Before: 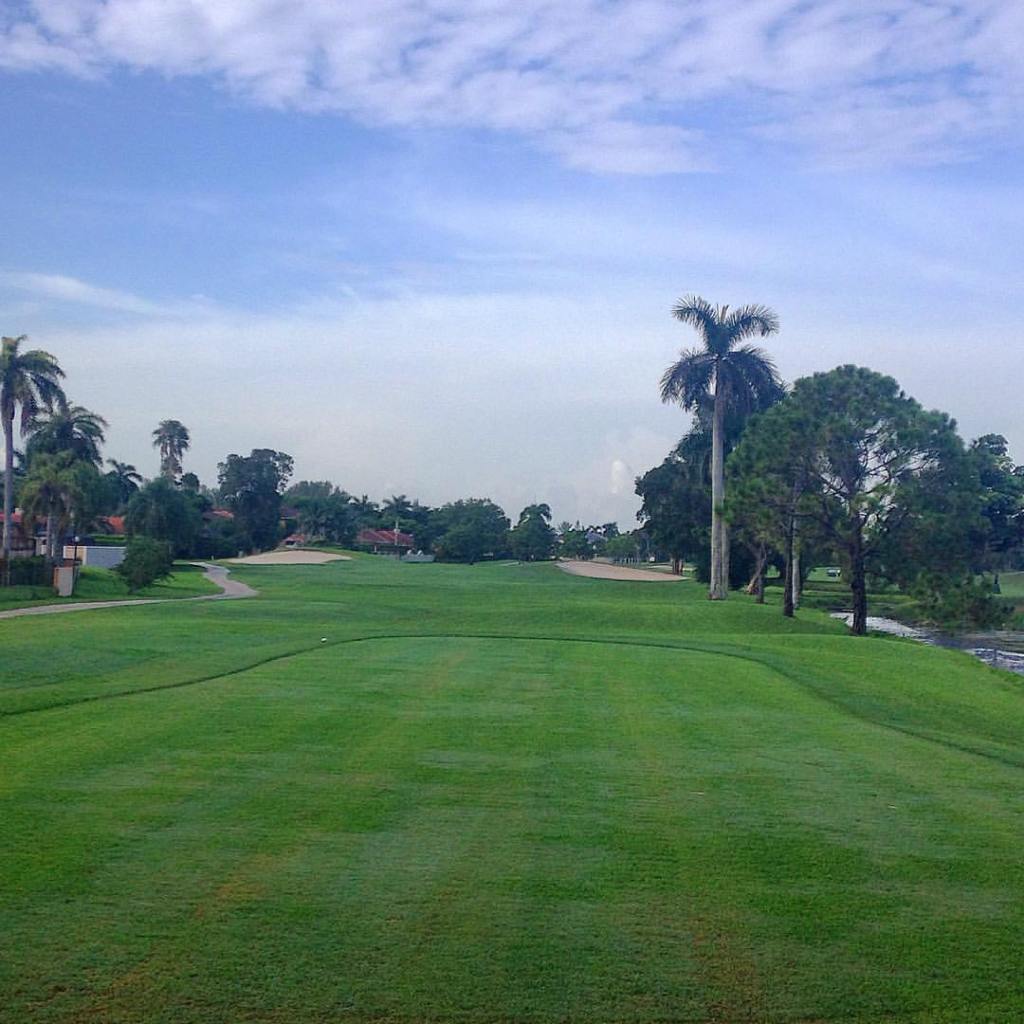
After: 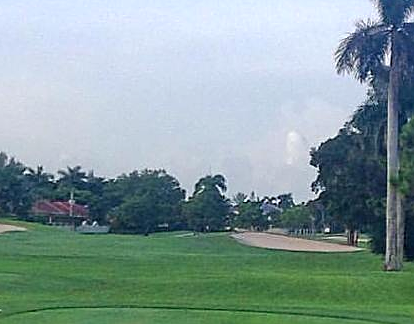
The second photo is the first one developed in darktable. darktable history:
crop: left 31.817%, top 32.174%, right 27.702%, bottom 36.121%
sharpen: on, module defaults
exposure: exposure 0.171 EV, compensate exposure bias true, compensate highlight preservation false
tone equalizer: edges refinement/feathering 500, mask exposure compensation -1.57 EV, preserve details no
